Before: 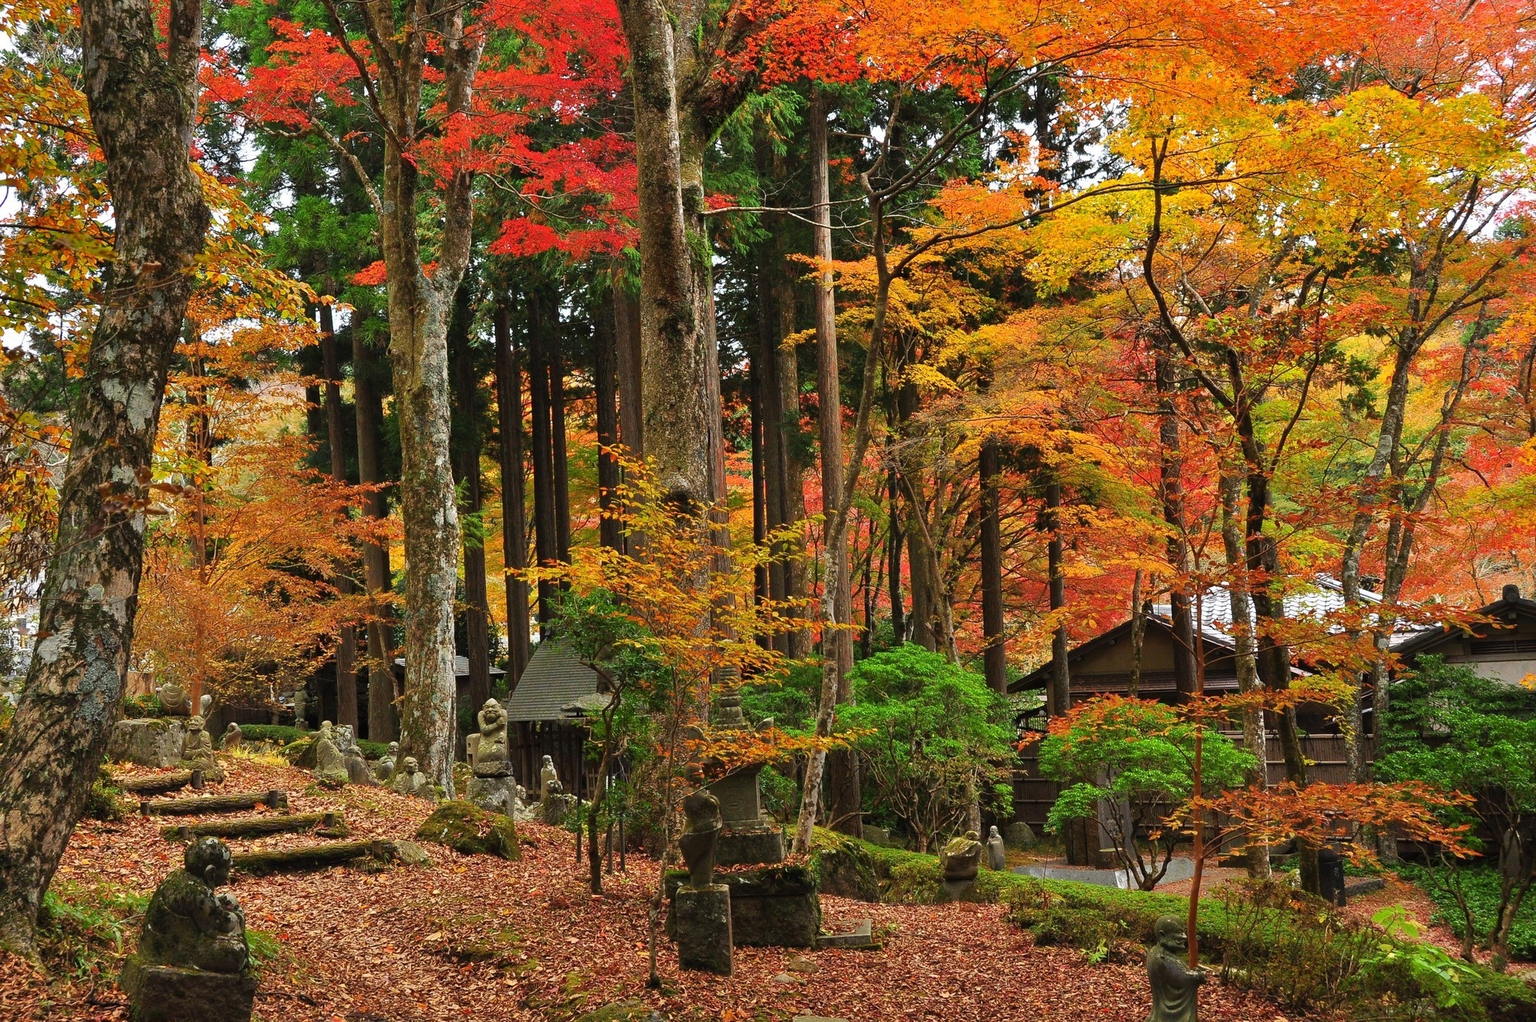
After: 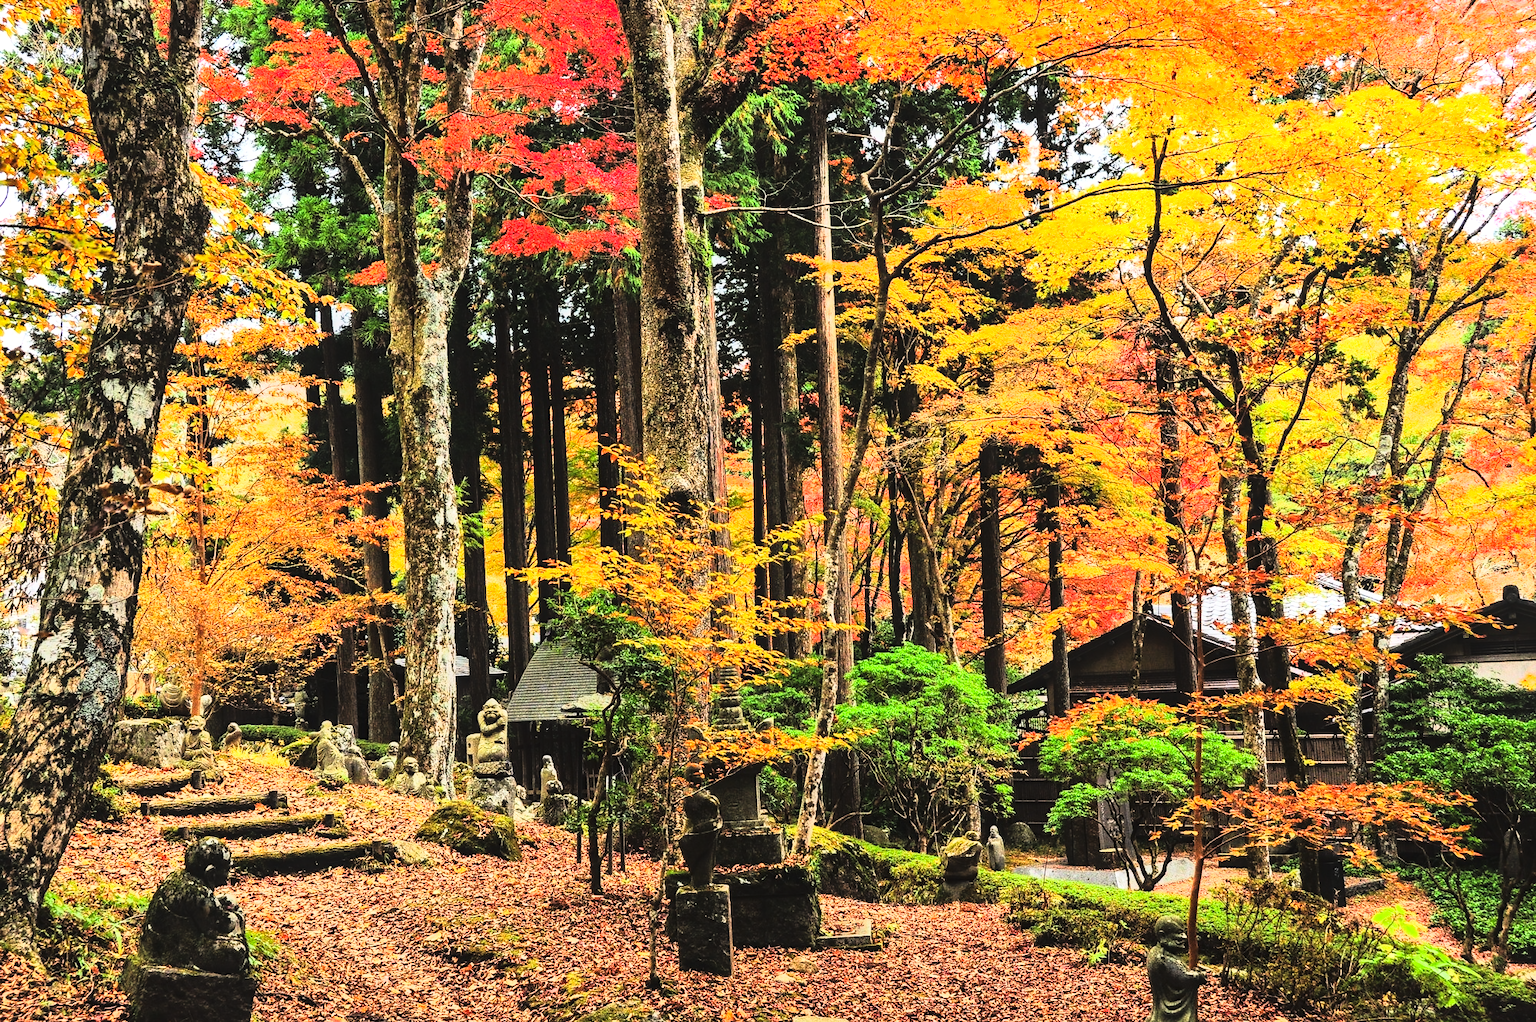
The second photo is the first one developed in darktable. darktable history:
local contrast: detail 113%
exposure: black level correction 0, exposure 0.896 EV, compensate highlight preservation false
tone curve: curves: ch0 [(0, 0) (0.003, 0.003) (0.011, 0.006) (0.025, 0.01) (0.044, 0.015) (0.069, 0.02) (0.1, 0.027) (0.136, 0.036) (0.177, 0.05) (0.224, 0.07) (0.277, 0.12) (0.335, 0.208) (0.399, 0.334) (0.468, 0.473) (0.543, 0.636) (0.623, 0.795) (0.709, 0.907) (0.801, 0.97) (0.898, 0.989) (1, 1)], color space Lab, linked channels, preserve colors none
